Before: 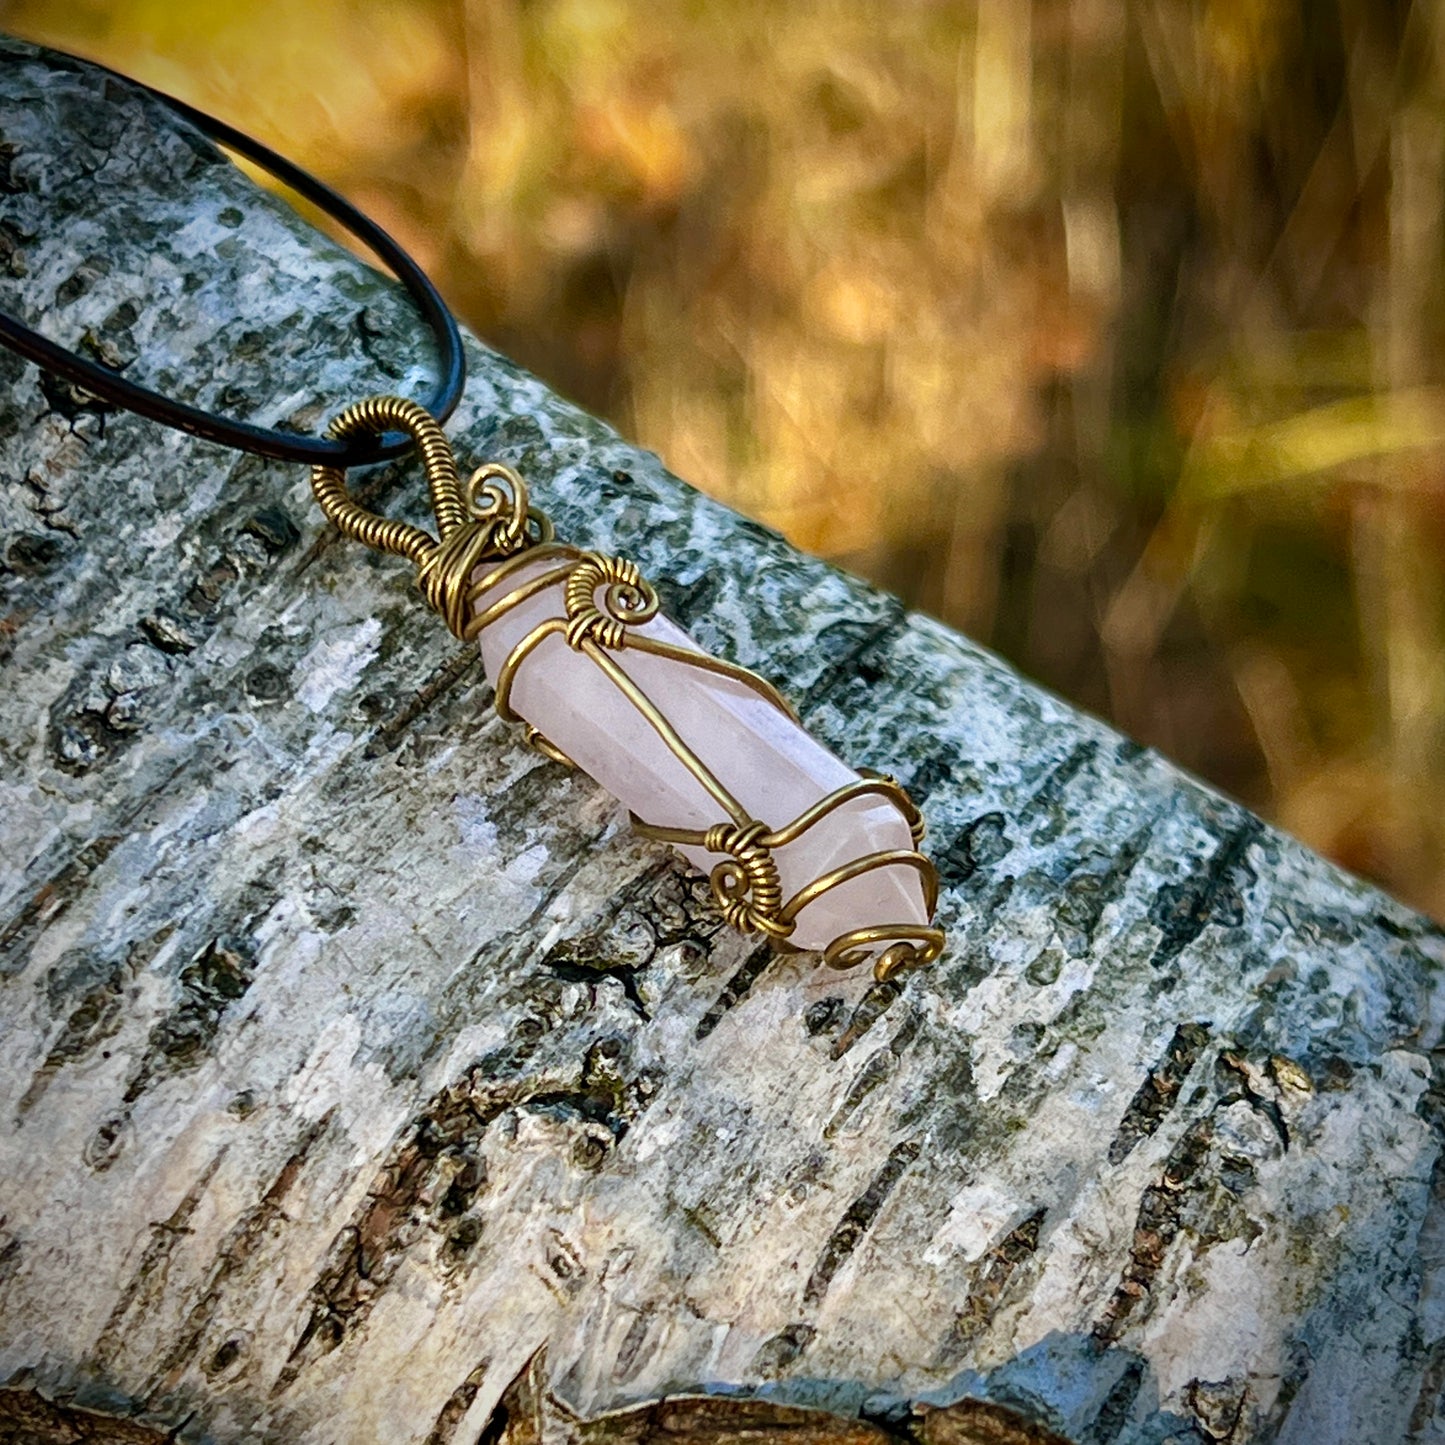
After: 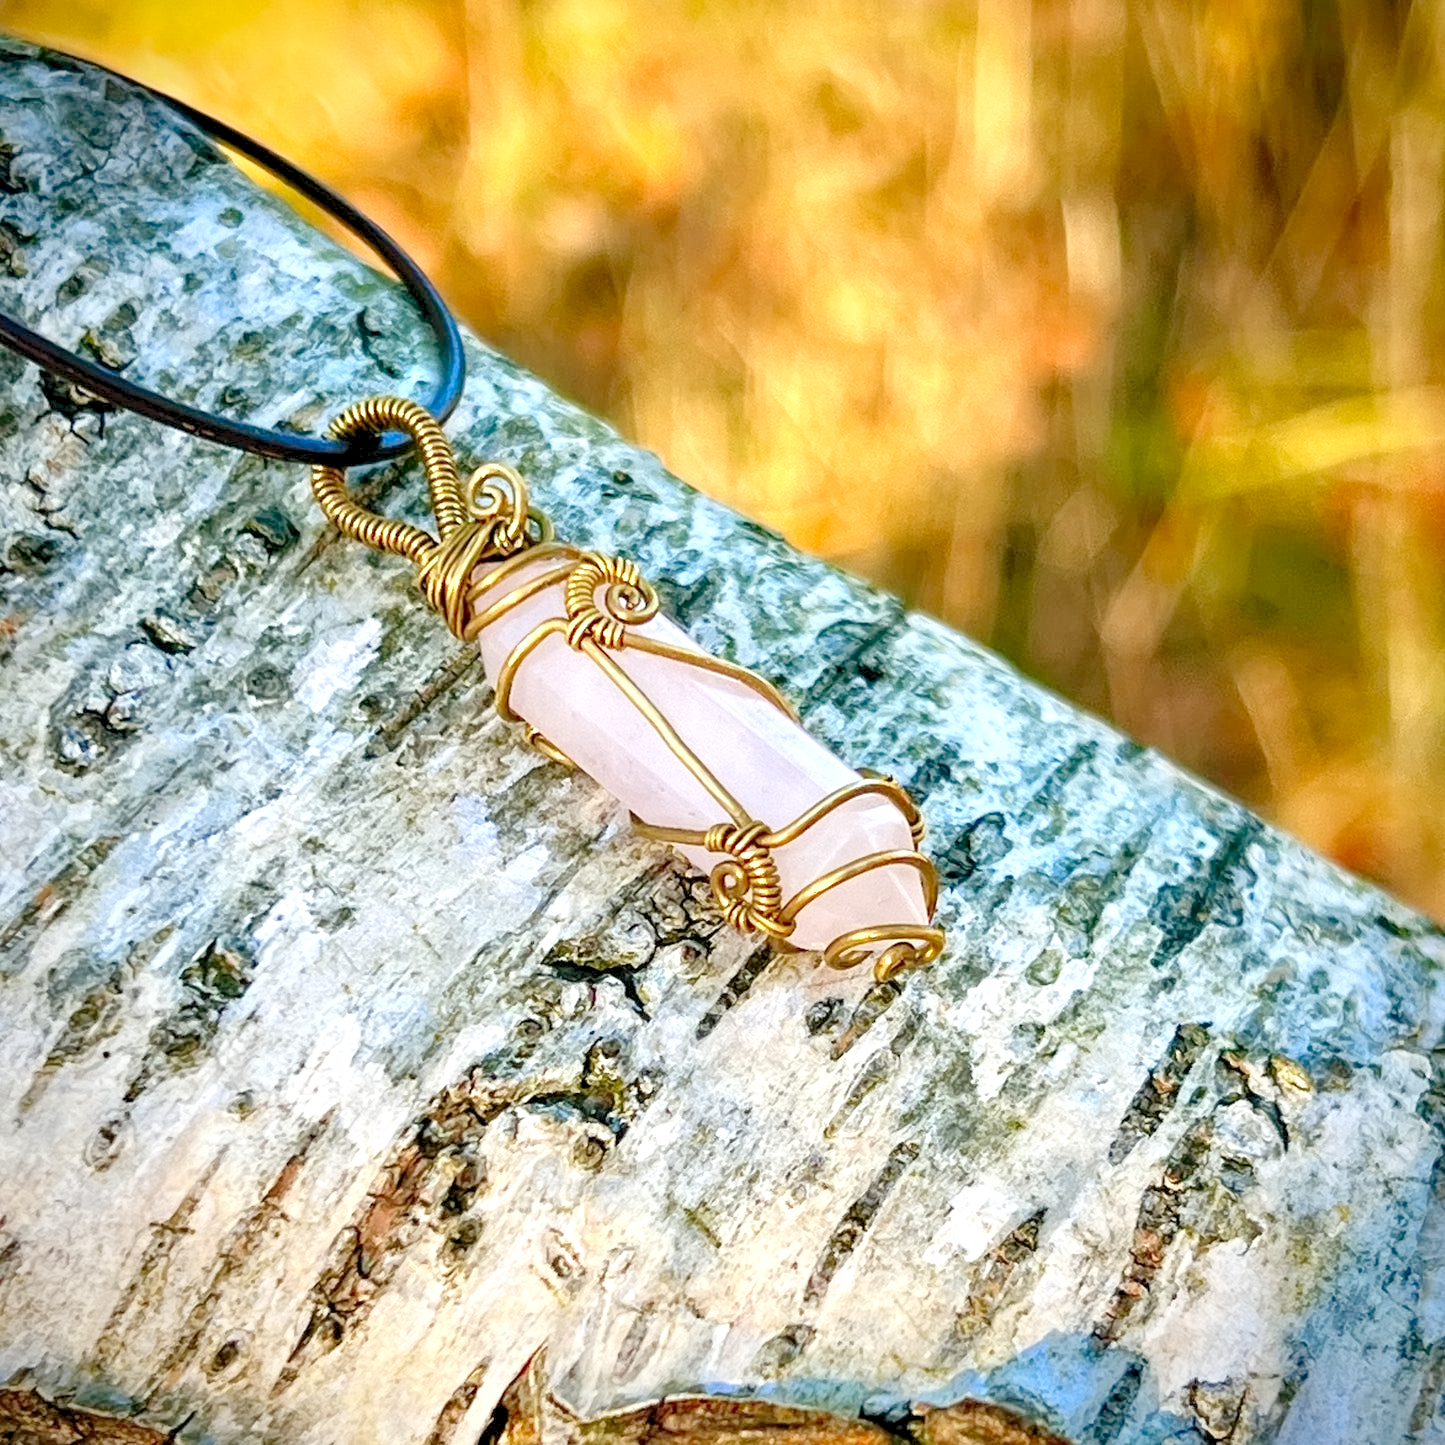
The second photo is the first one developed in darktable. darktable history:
contrast equalizer: y [[0.5 ×6], [0.5 ×6], [0.5 ×6], [0 ×6], [0, 0.039, 0.251, 0.29, 0.293, 0.292]], mix 0.577
levels: levels [0.008, 0.318, 0.836]
